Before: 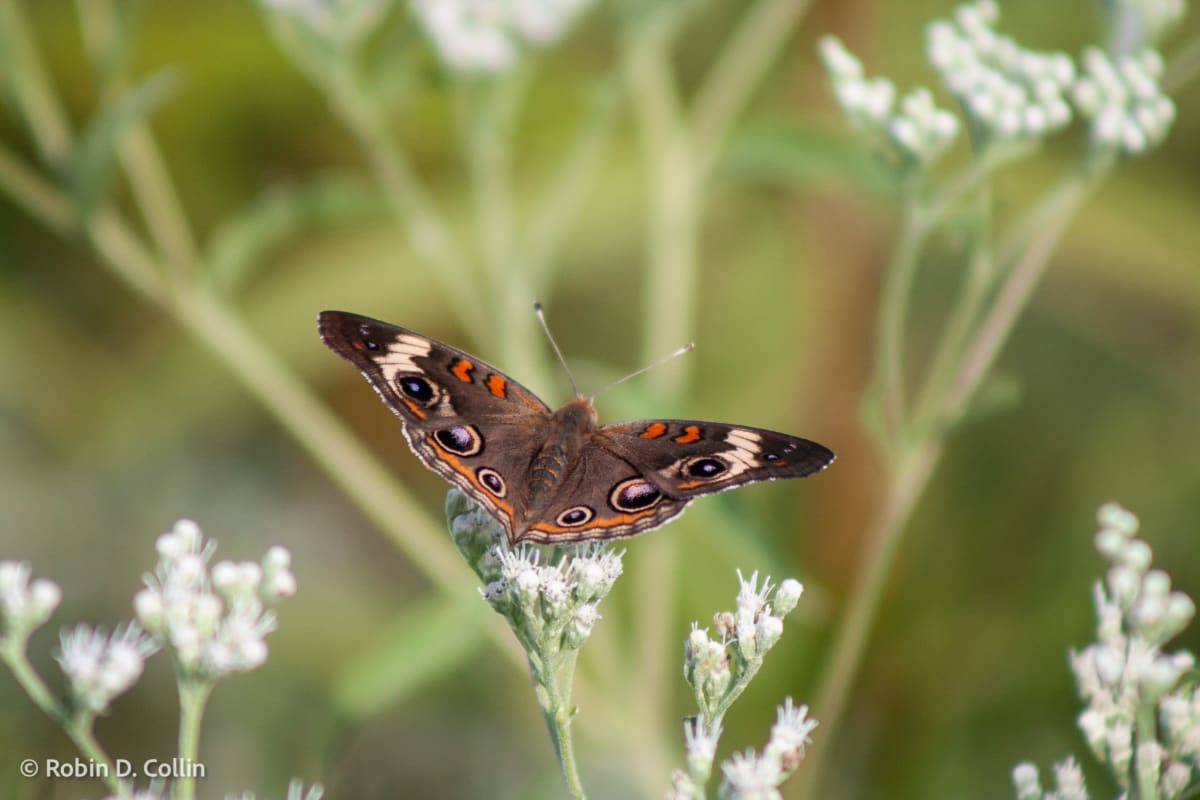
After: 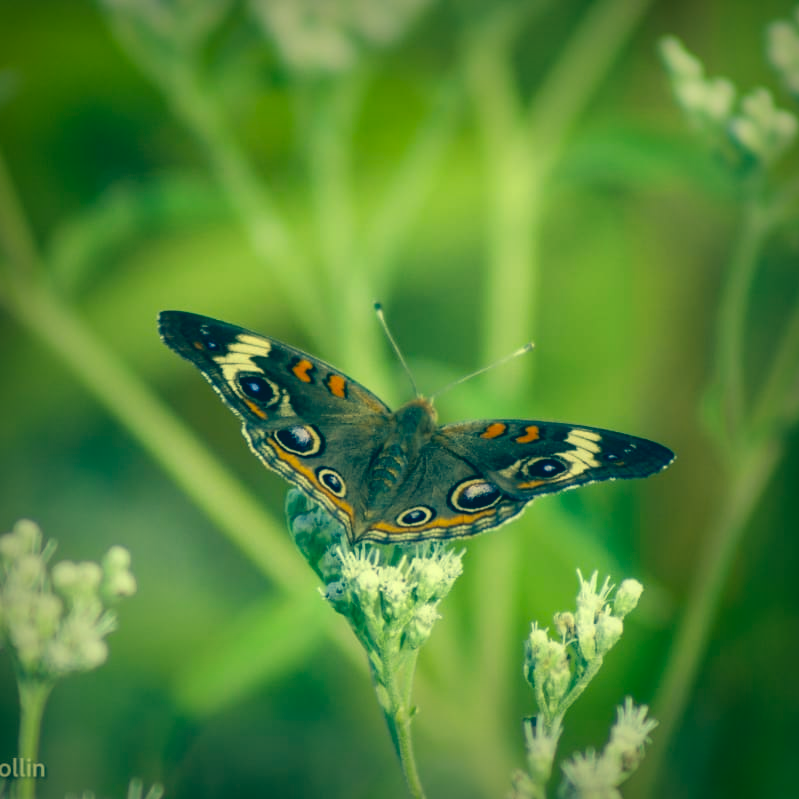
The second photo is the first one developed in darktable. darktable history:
vignetting: fall-off start 53.2%, brightness -0.594, saturation 0, automatic ratio true, width/height ratio 1.313, shape 0.22, unbound false
crop and rotate: left 13.342%, right 19.991%
color correction: highlights a* -15.58, highlights b* 40, shadows a* -40, shadows b* -26.18
